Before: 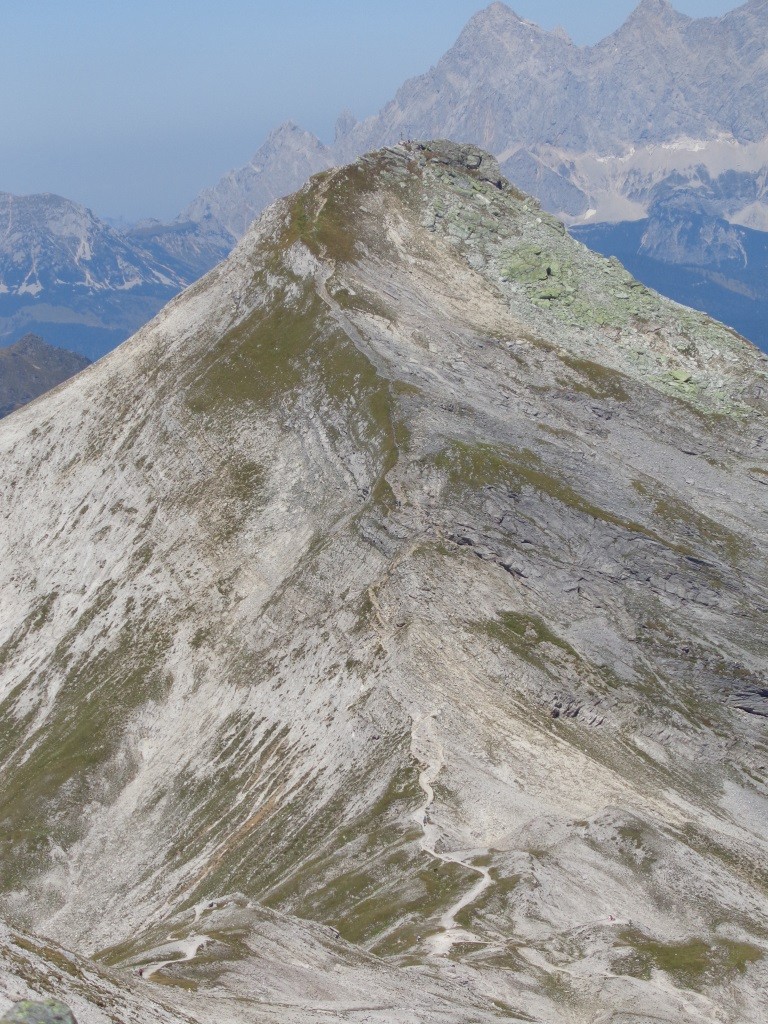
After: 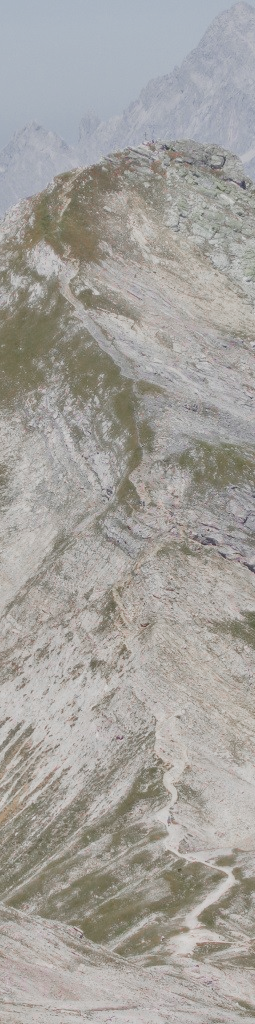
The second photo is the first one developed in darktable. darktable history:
exposure: exposure 0.515 EV, compensate highlight preservation false
color zones: curves: ch0 [(0, 0.48) (0.209, 0.398) (0.305, 0.332) (0.429, 0.493) (0.571, 0.5) (0.714, 0.5) (0.857, 0.5) (1, 0.48)]; ch1 [(0, 0.736) (0.143, 0.625) (0.225, 0.371) (0.429, 0.256) (0.571, 0.241) (0.714, 0.213) (0.857, 0.48) (1, 0.736)]; ch2 [(0, 0.448) (0.143, 0.498) (0.286, 0.5) (0.429, 0.5) (0.571, 0.5) (0.714, 0.5) (0.857, 0.5) (1, 0.448)]
filmic rgb: black relative exposure -13 EV, threshold 3 EV, target white luminance 85%, hardness 6.3, latitude 42.11%, contrast 0.858, shadows ↔ highlights balance 8.63%, color science v4 (2020), enable highlight reconstruction true
crop: left 33.36%, right 33.36%
tone equalizer: -8 EV 1 EV, -7 EV 1 EV, -6 EV 1 EV, -5 EV 1 EV, -4 EV 1 EV, -3 EV 0.75 EV, -2 EV 0.5 EV, -1 EV 0.25 EV
